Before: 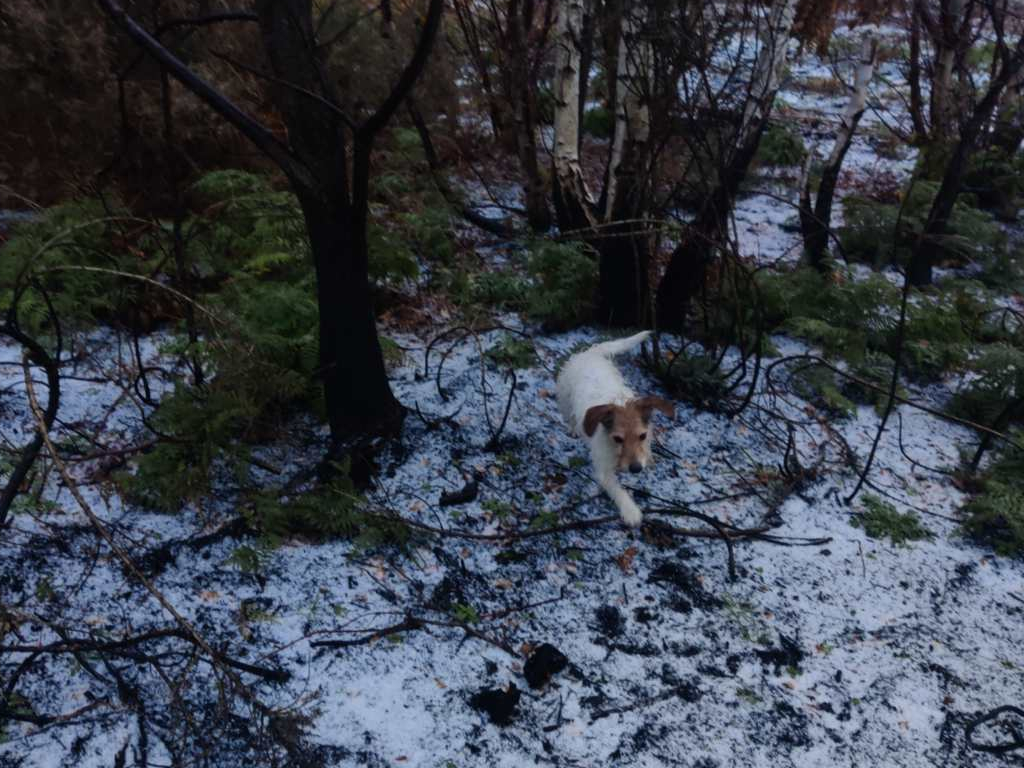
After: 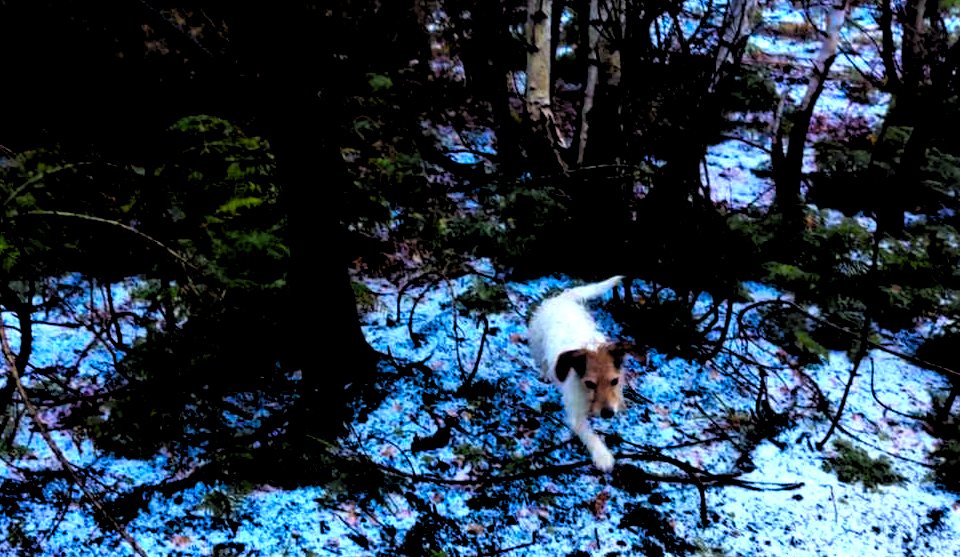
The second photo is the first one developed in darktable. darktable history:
color balance rgb: linear chroma grading › global chroma 25%, perceptual saturation grading › global saturation 40%, perceptual brilliance grading › global brilliance 30%, global vibrance 40%
color zones: curves: ch0 [(0, 0.485) (0.178, 0.476) (0.261, 0.623) (0.411, 0.403) (0.708, 0.603) (0.934, 0.412)]; ch1 [(0.003, 0.485) (0.149, 0.496) (0.229, 0.584) (0.326, 0.551) (0.484, 0.262) (0.757, 0.643)]
crop: left 2.737%, top 7.287%, right 3.421%, bottom 20.179%
rgb levels: levels [[0.034, 0.472, 0.904], [0, 0.5, 1], [0, 0.5, 1]]
